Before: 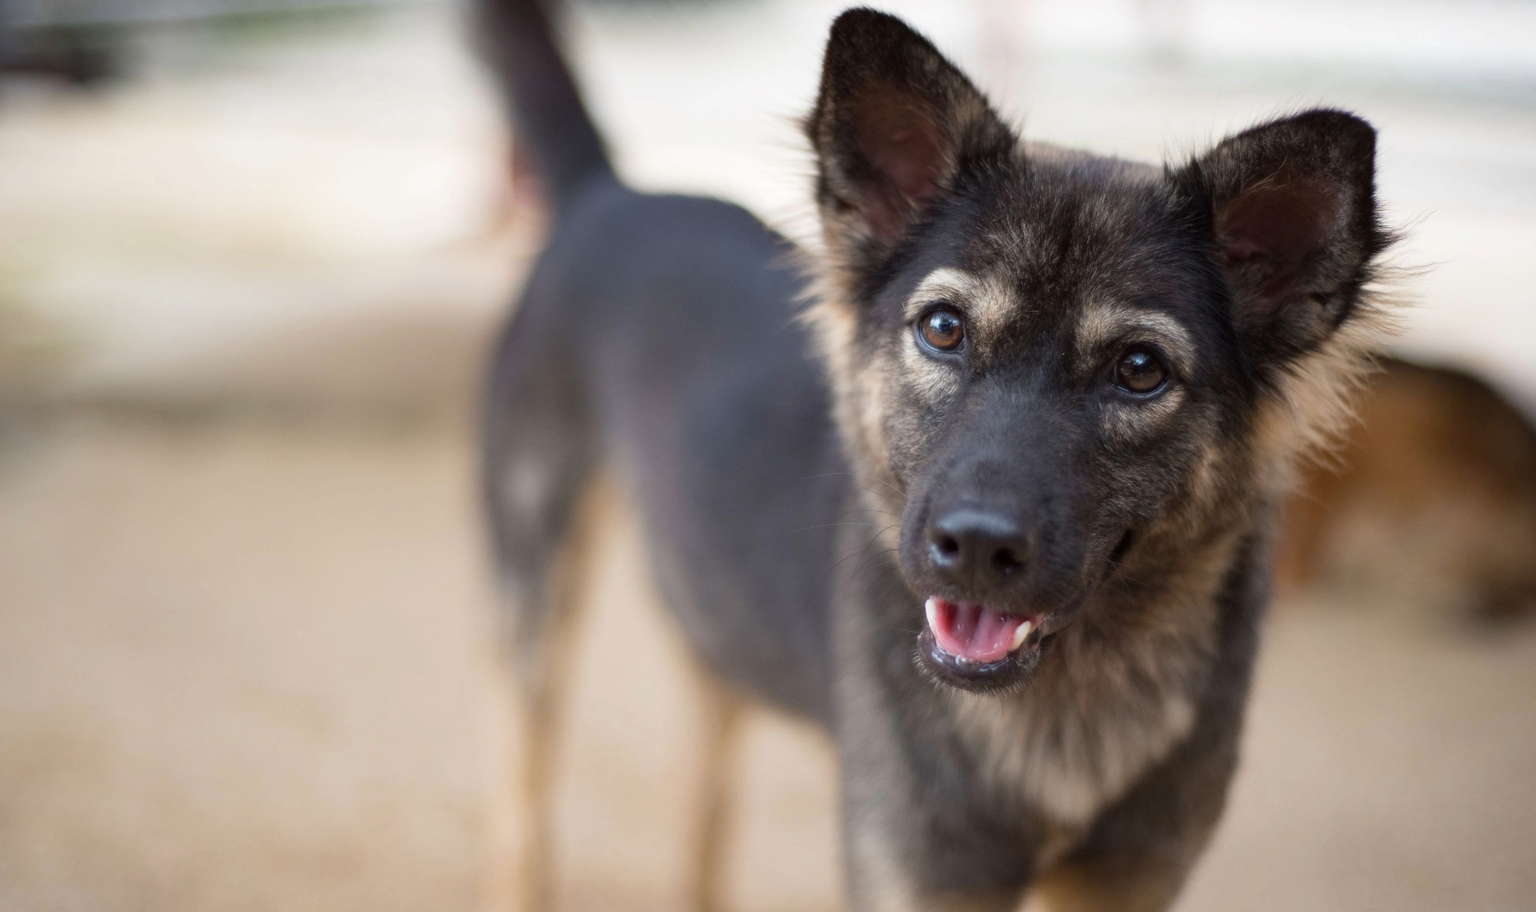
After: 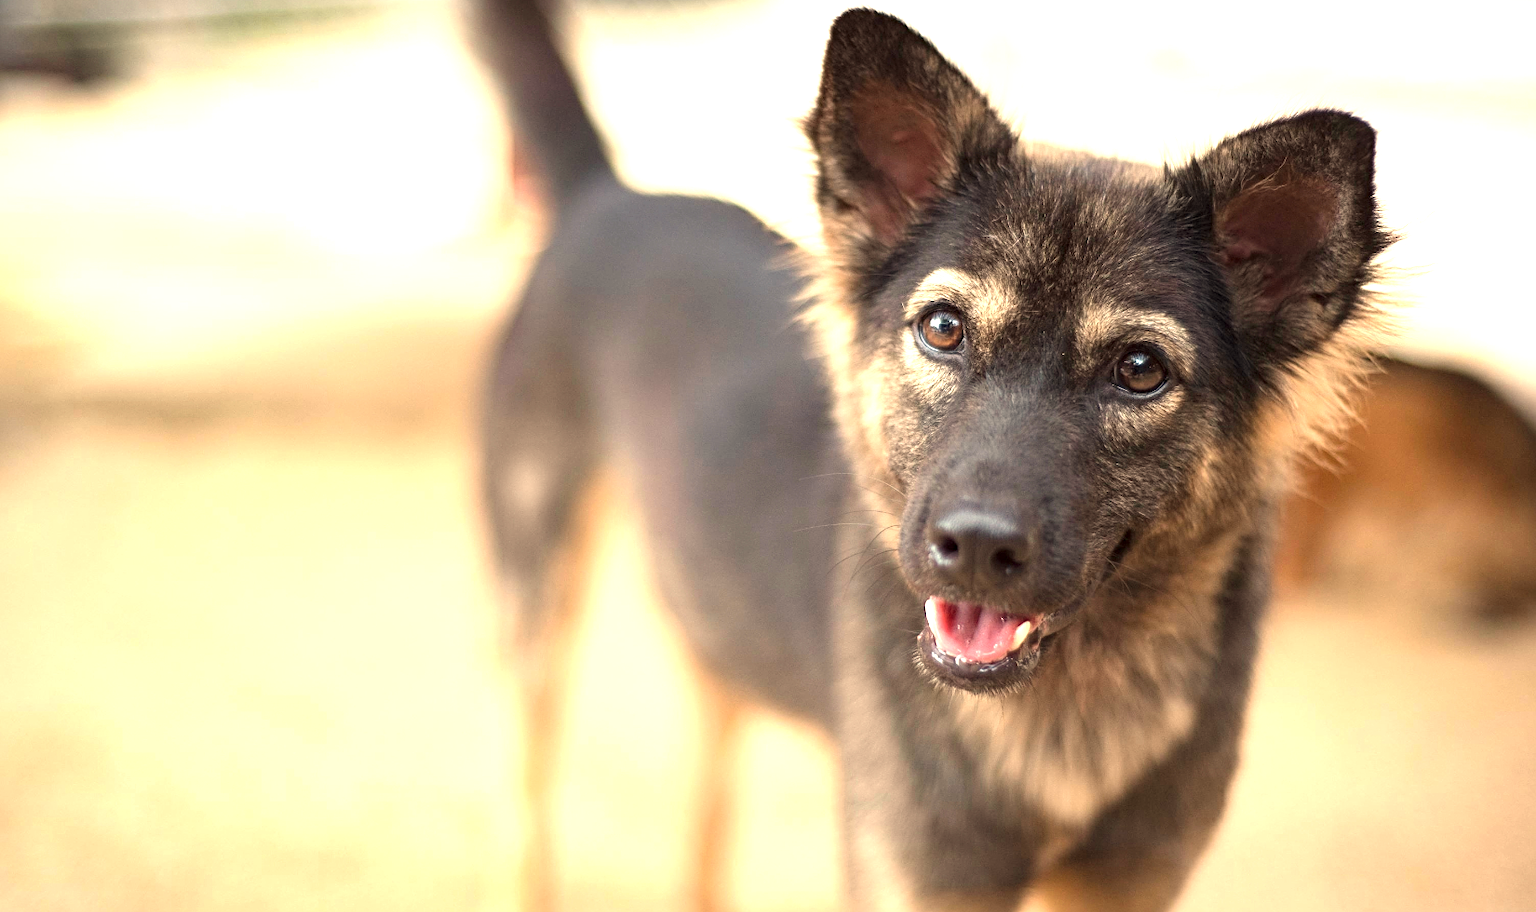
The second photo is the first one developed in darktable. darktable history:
exposure: exposure 1.15 EV, compensate highlight preservation false
white balance: red 1.123, blue 0.83
sharpen: radius 2.767
